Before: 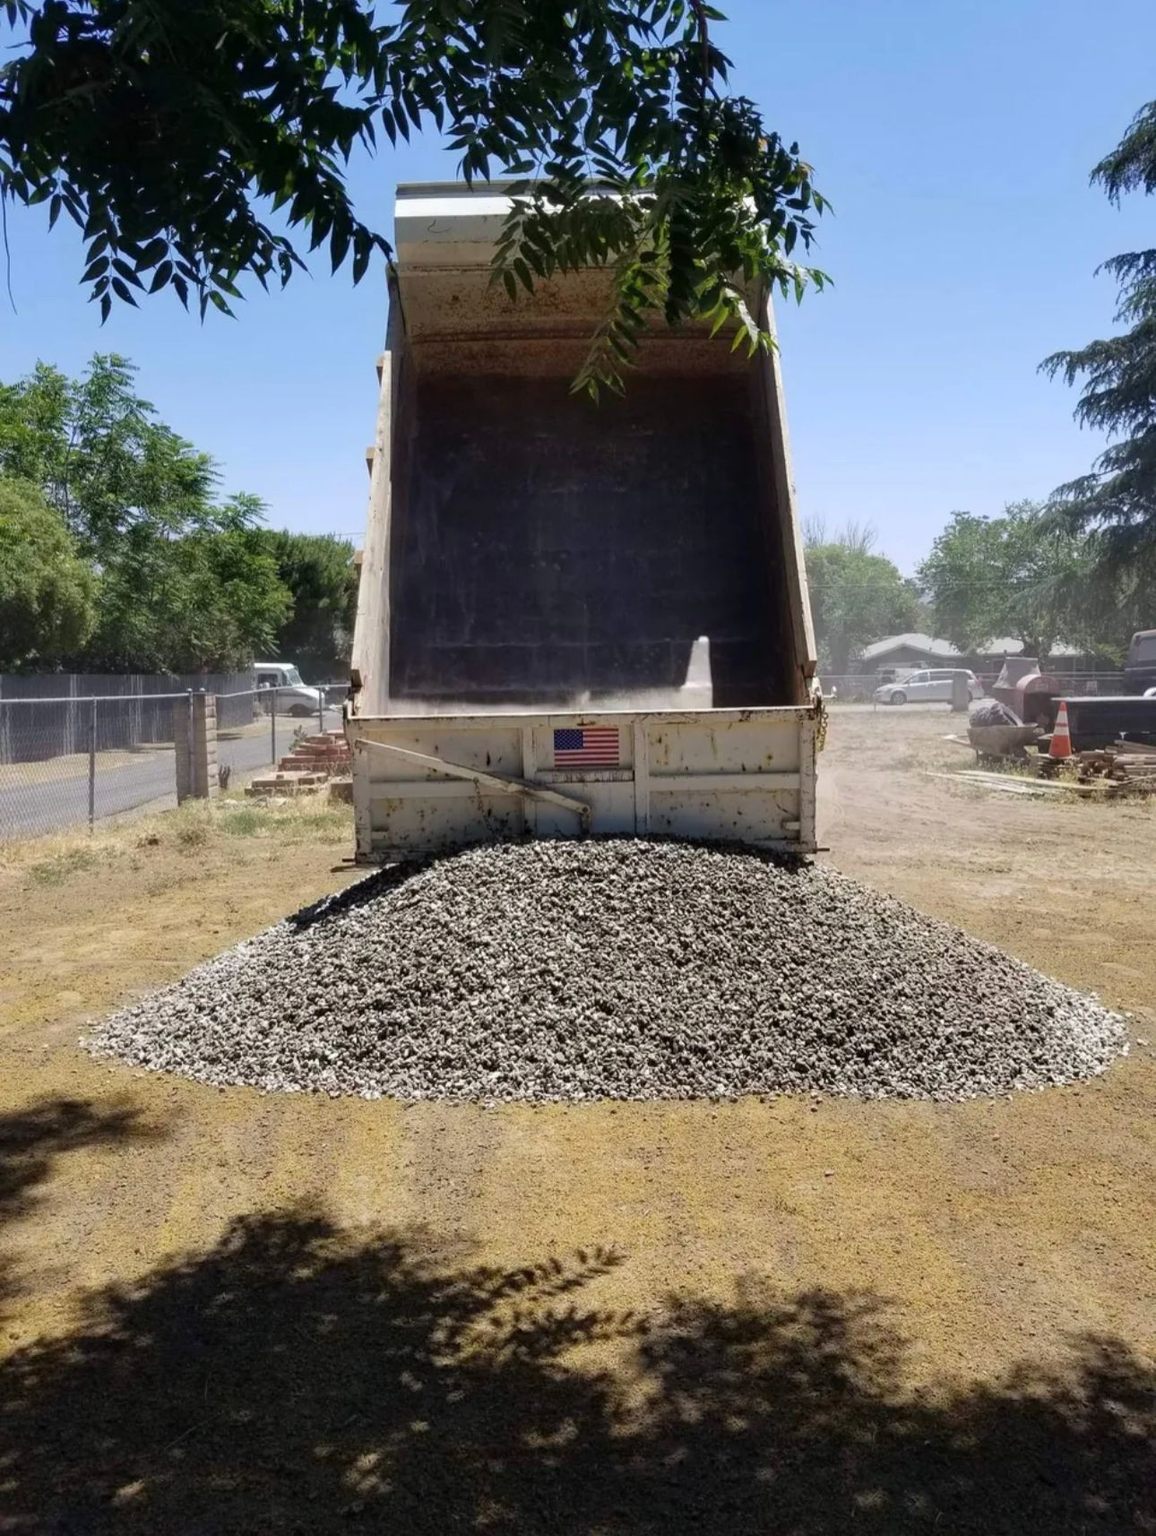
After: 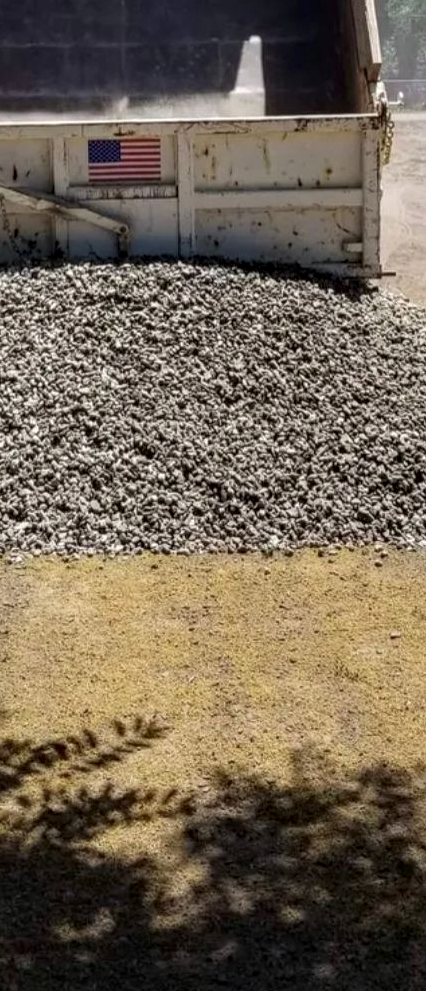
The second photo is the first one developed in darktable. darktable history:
crop: left 41.108%, top 39.345%, right 25.853%, bottom 2.835%
local contrast: detail 130%
